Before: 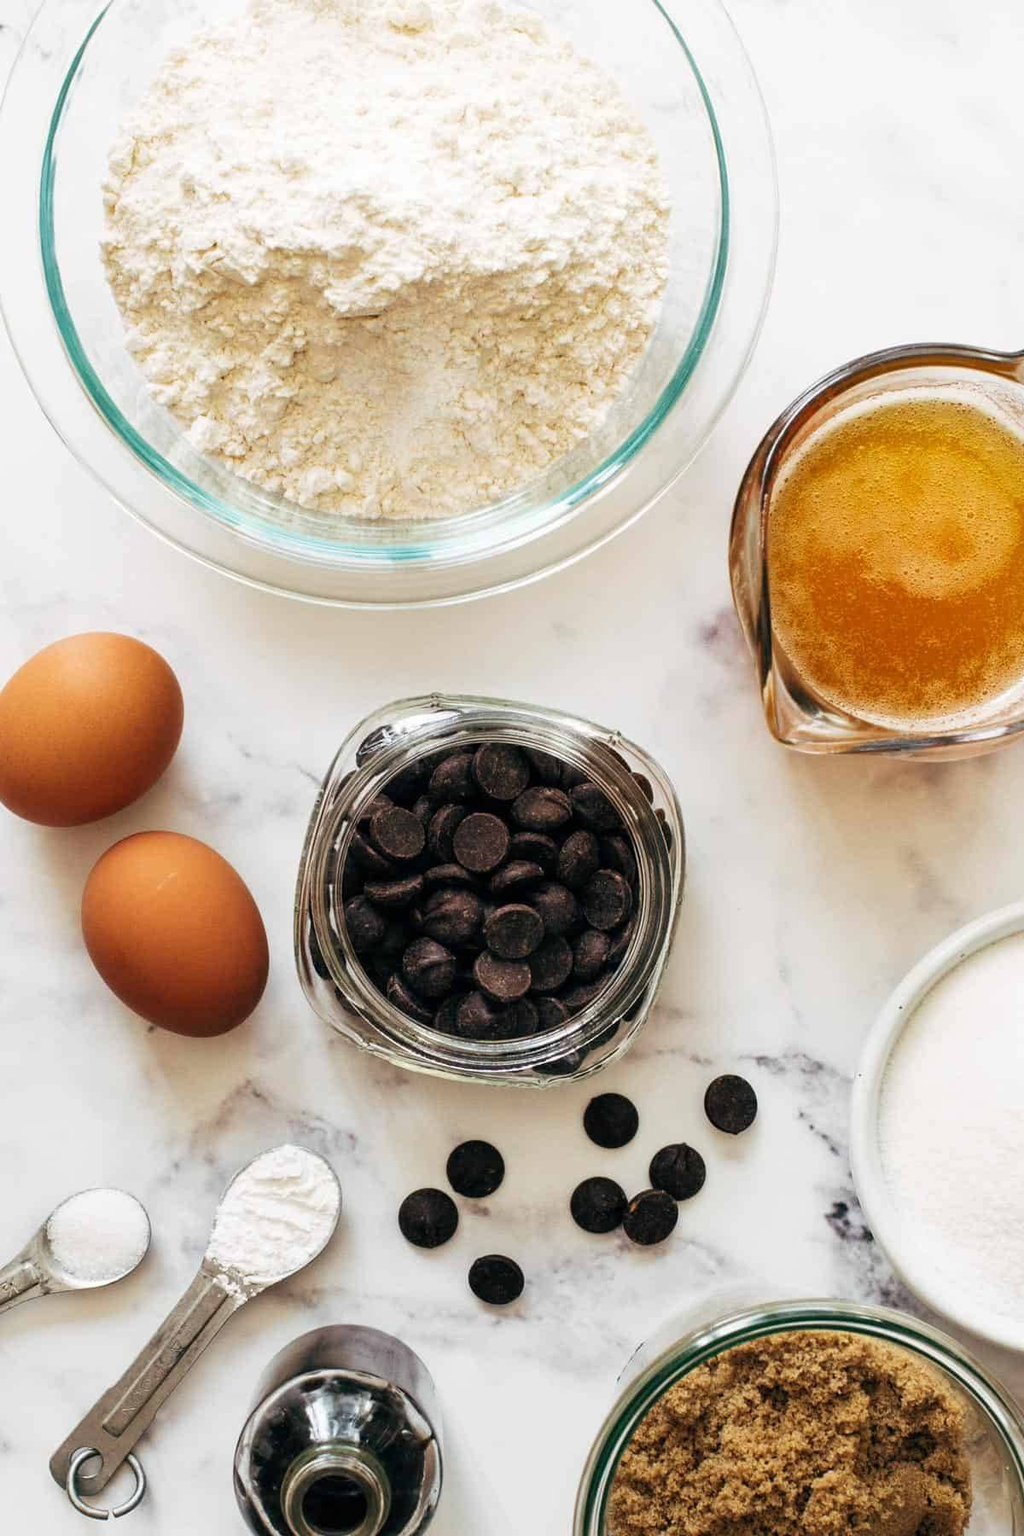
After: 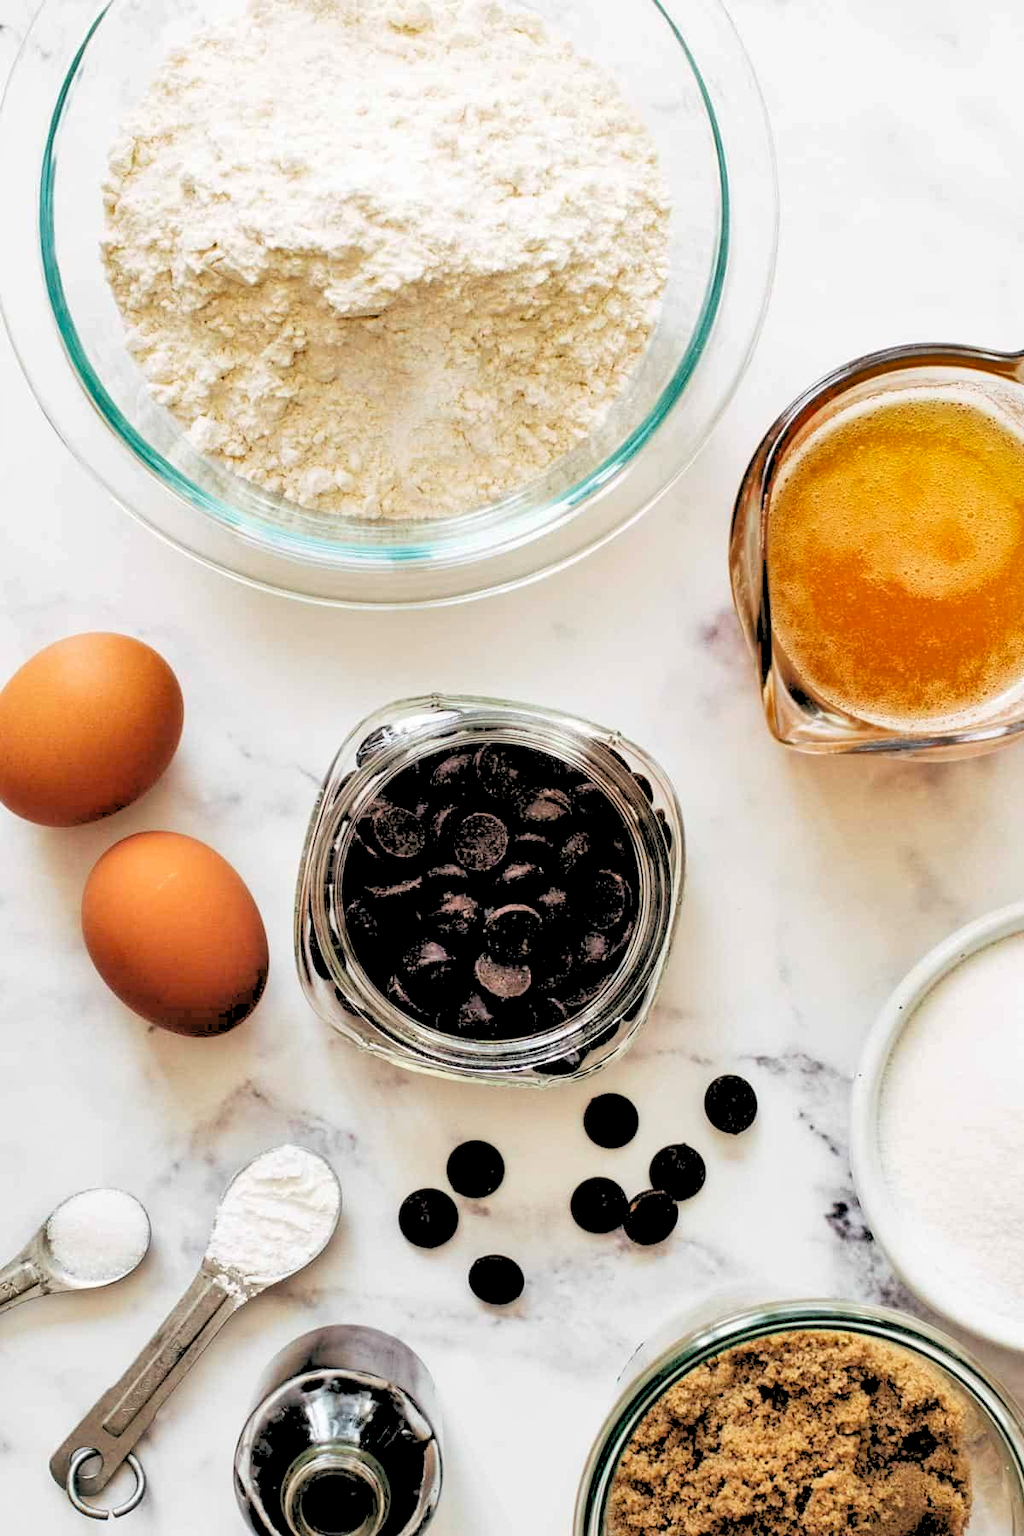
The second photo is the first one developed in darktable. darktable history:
rgb levels: levels [[0.027, 0.429, 0.996], [0, 0.5, 1], [0, 0.5, 1]]
shadows and highlights: shadows 49, highlights -41, soften with gaussian
